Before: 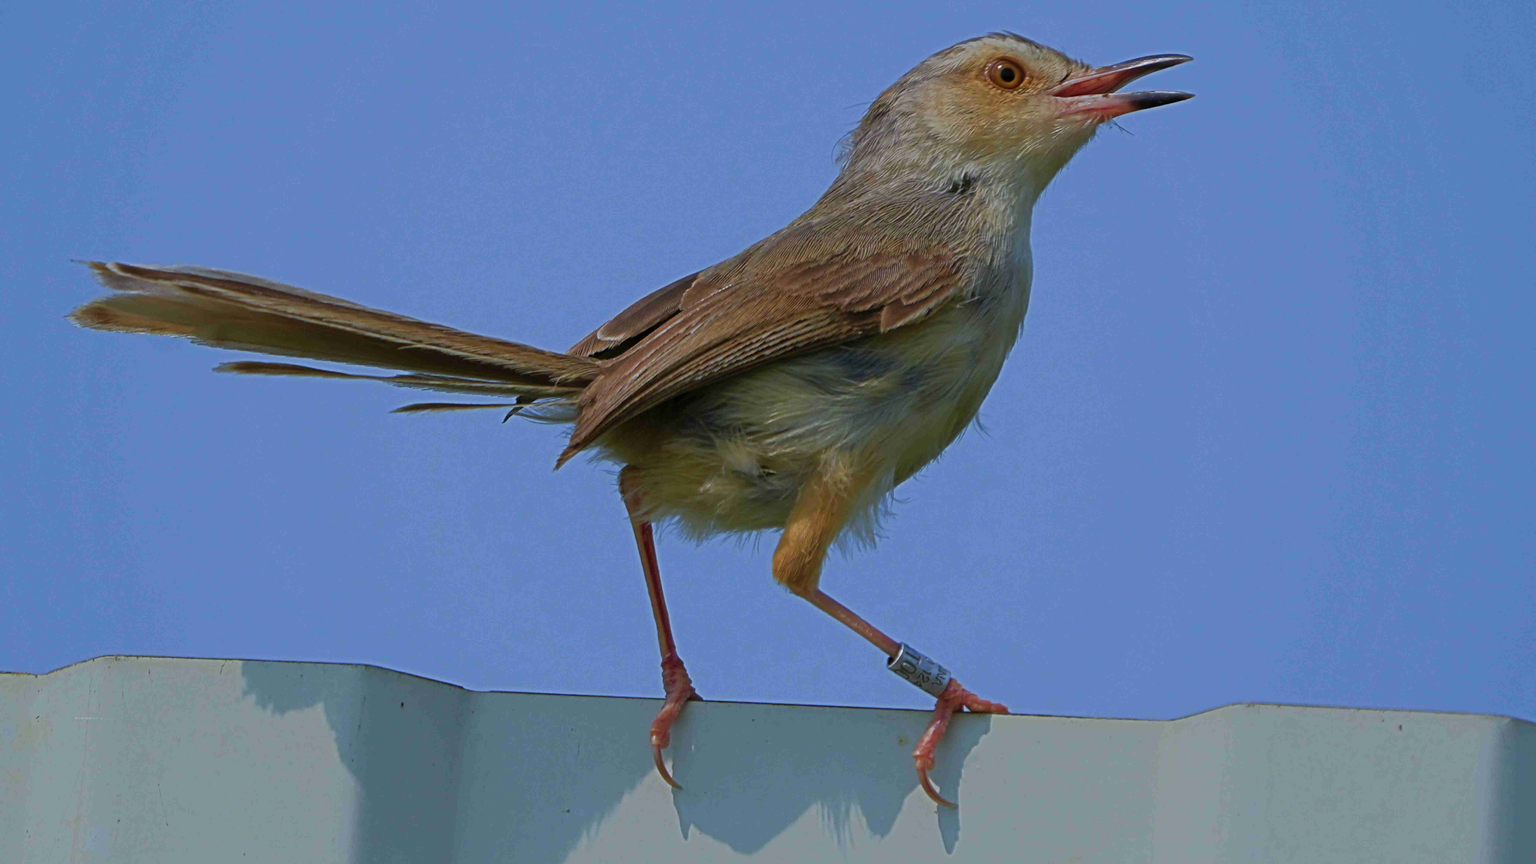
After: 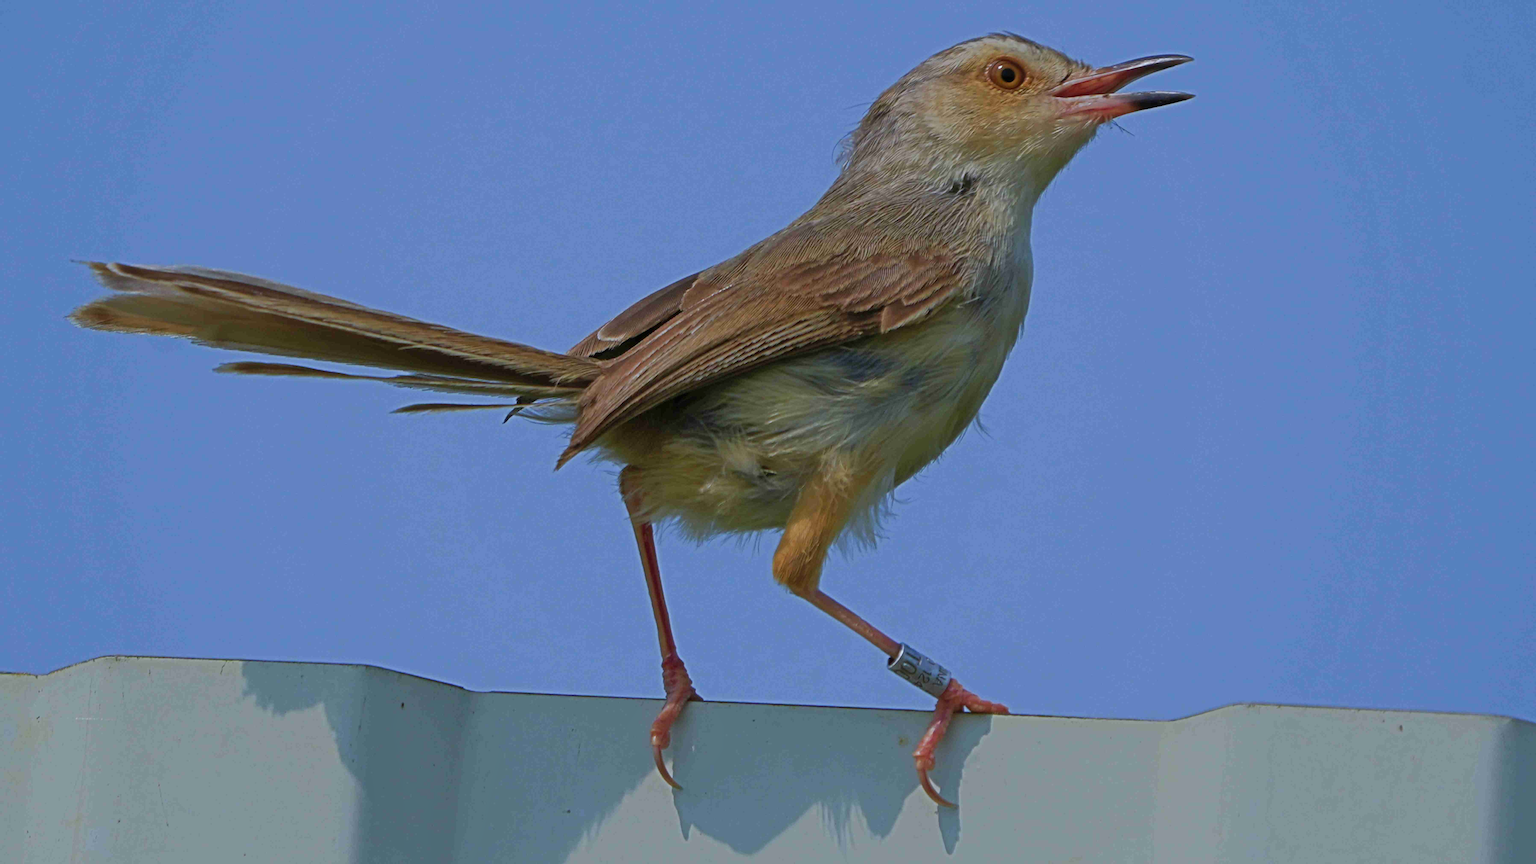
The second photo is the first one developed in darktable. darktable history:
shadows and highlights: shadows 42.77, highlights 7.39
